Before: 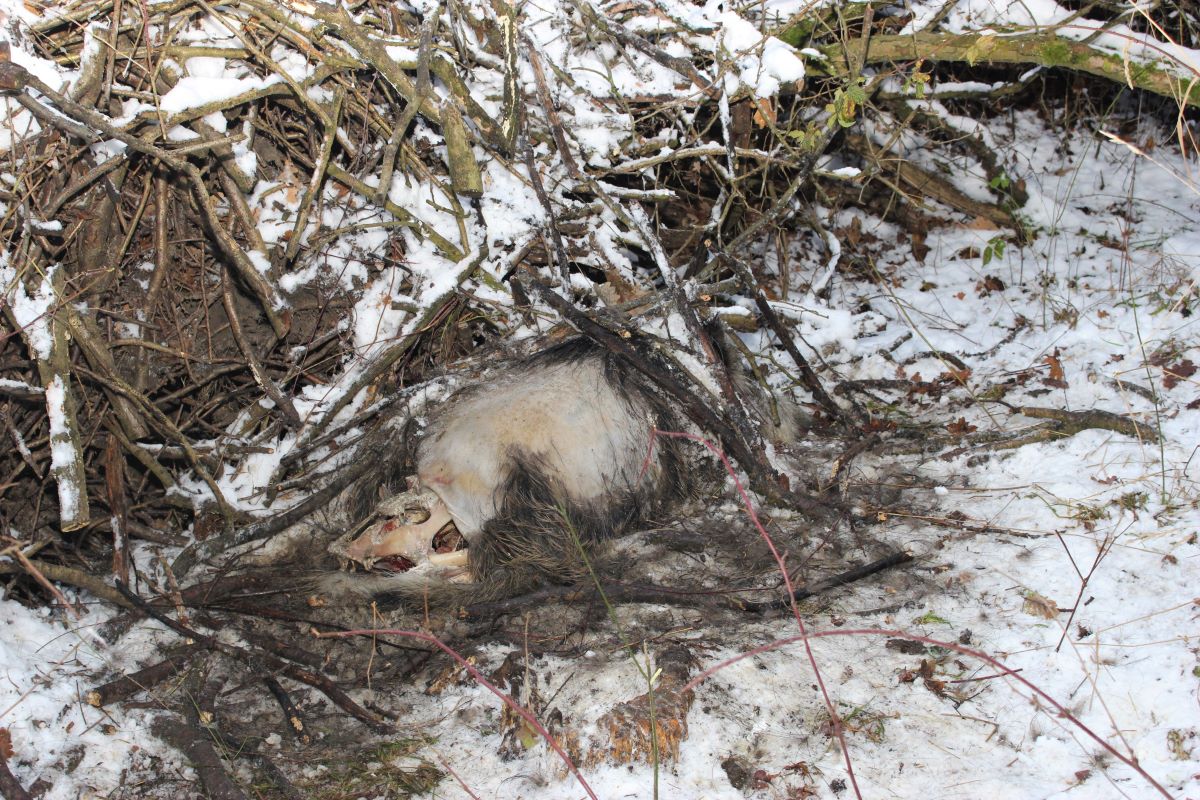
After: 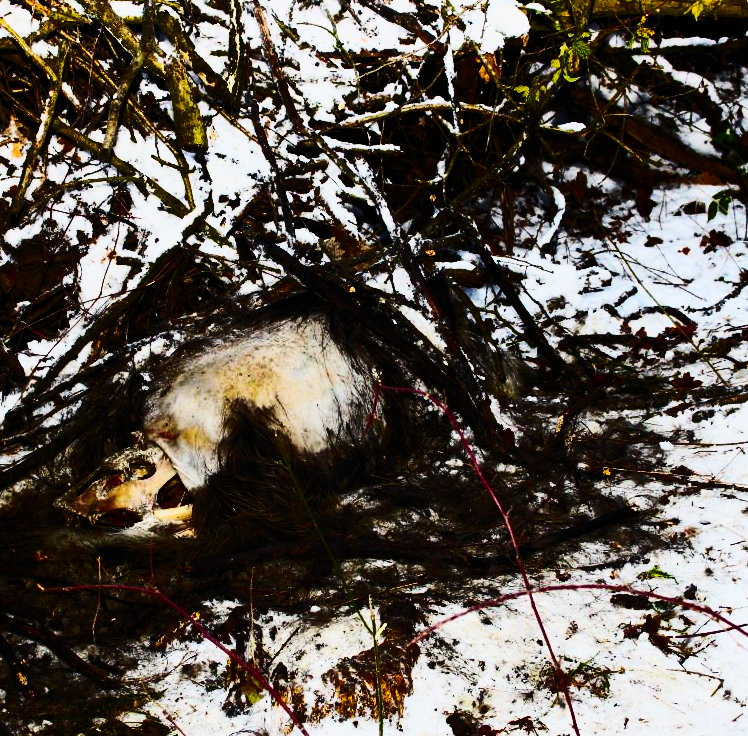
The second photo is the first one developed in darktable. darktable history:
exposure: compensate highlight preservation false
color balance rgb: linear chroma grading › global chroma 40.15%, perceptual saturation grading › global saturation 60.58%, perceptual saturation grading › highlights 20.44%, perceptual saturation grading › shadows -50.36%, perceptual brilliance grading › highlights 2.19%, perceptual brilliance grading › mid-tones -50.36%, perceptual brilliance grading › shadows -50.36%
crop and rotate: left 22.918%, top 5.629%, right 14.711%, bottom 2.247%
sigmoid: contrast 1.7, skew -0.2, preserve hue 0%, red attenuation 0.1, red rotation 0.035, green attenuation 0.1, green rotation -0.017, blue attenuation 0.15, blue rotation -0.052, base primaries Rec2020
contrast brightness saturation: contrast 0.39, brightness 0.1
